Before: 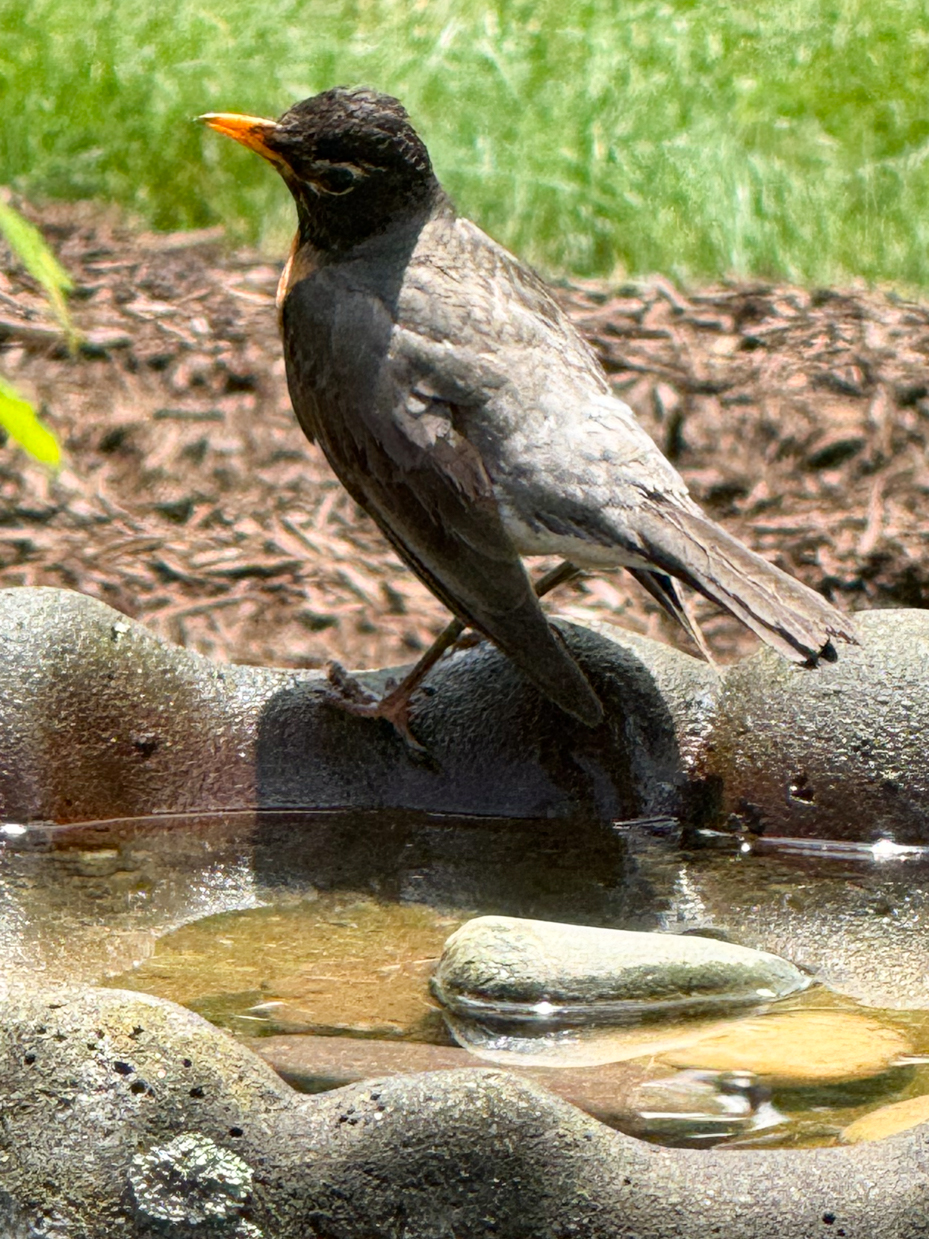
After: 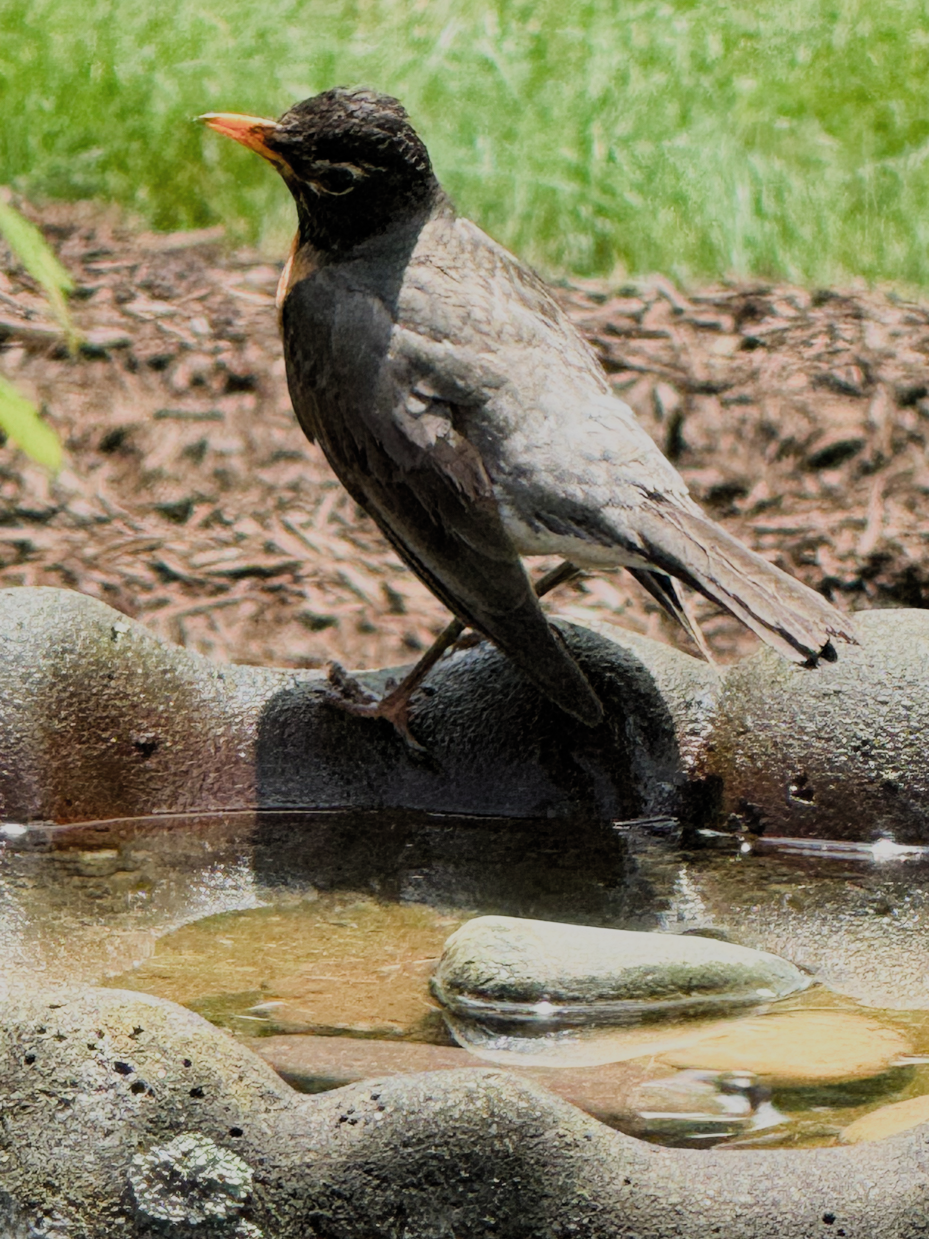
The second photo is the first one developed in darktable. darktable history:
filmic rgb: black relative exposure -7.65 EV, white relative exposure 4.56 EV, hardness 3.61, color science v5 (2021), iterations of high-quality reconstruction 0, contrast in shadows safe, contrast in highlights safe
